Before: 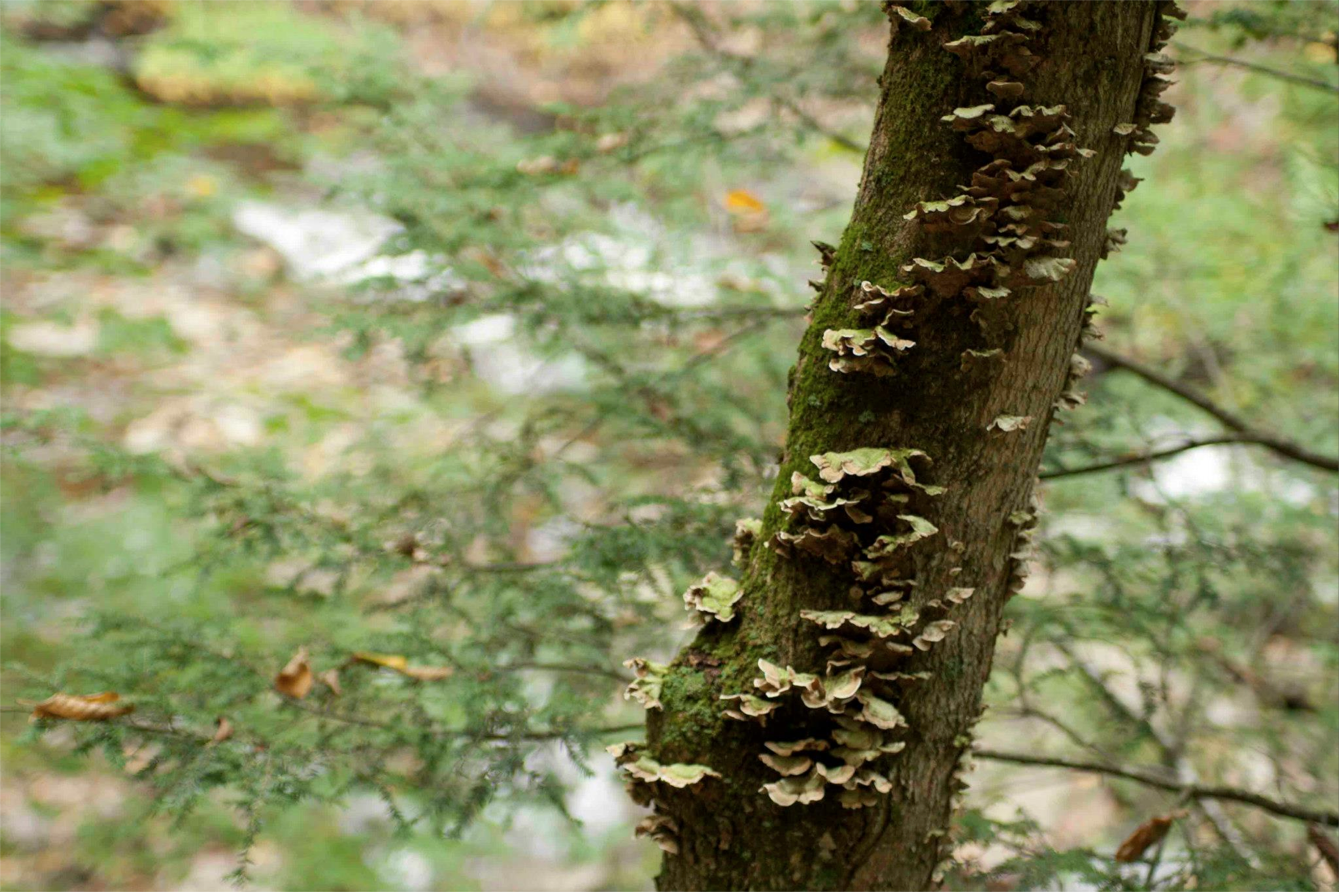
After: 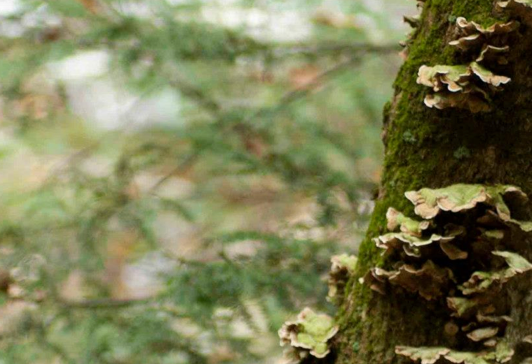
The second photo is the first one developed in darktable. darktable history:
crop: left 30.253%, top 29.66%, right 29.99%, bottom 29.469%
